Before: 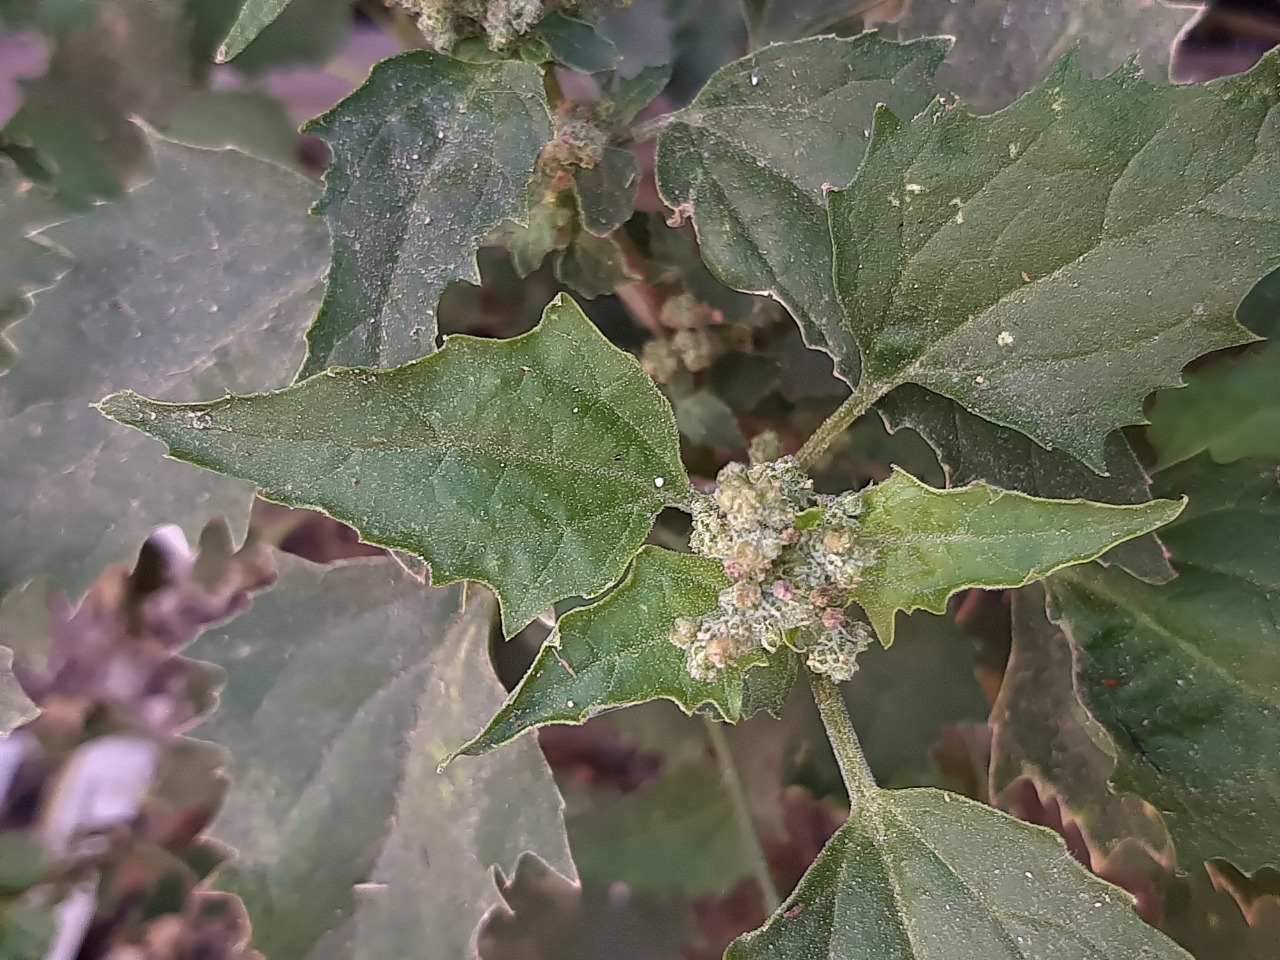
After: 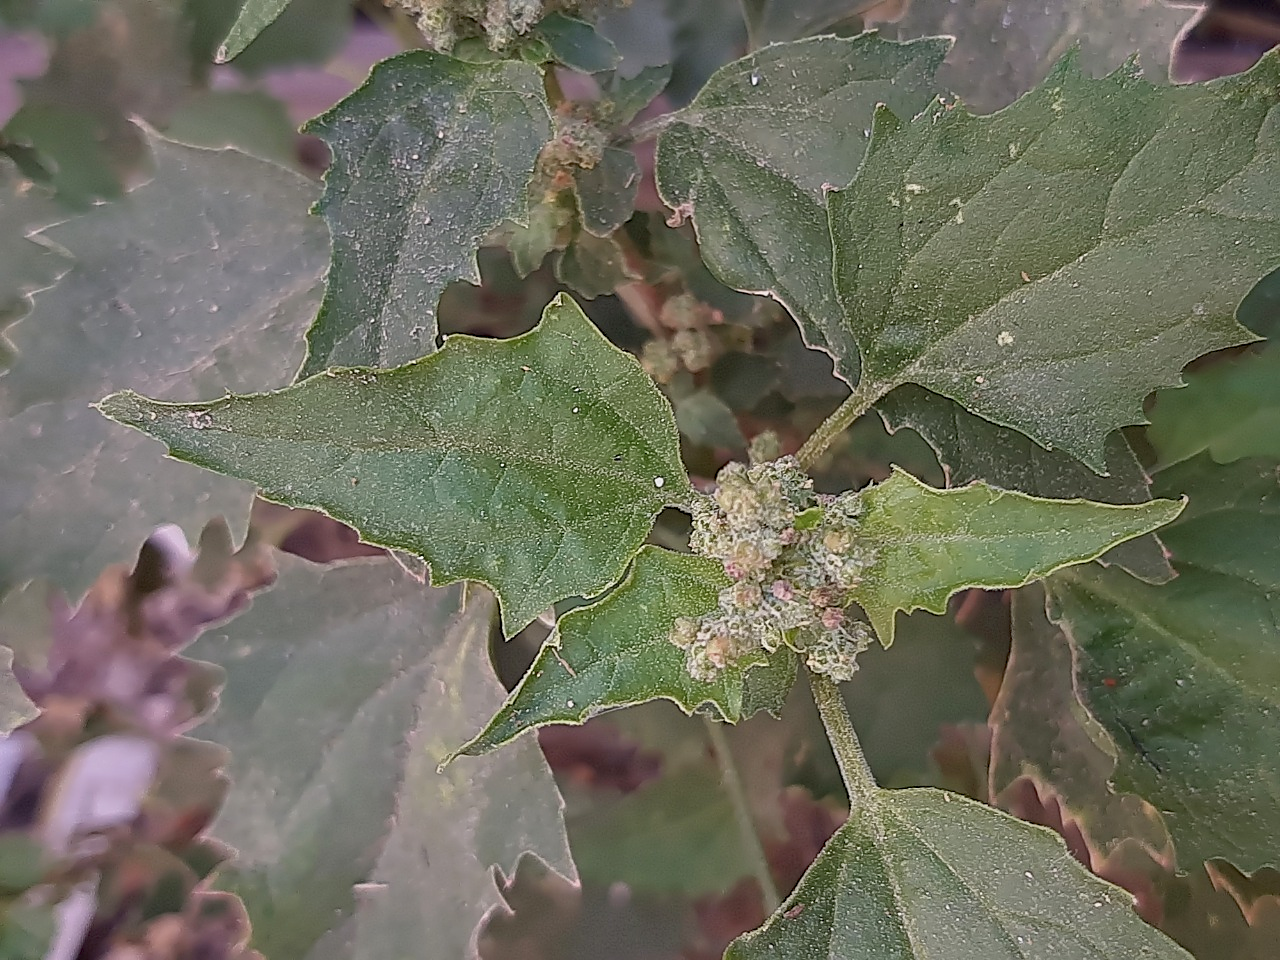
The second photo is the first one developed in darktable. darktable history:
sharpen: on, module defaults
color balance rgb: power › hue 74.51°, perceptual saturation grading › global saturation -1.108%, contrast -19.517%
